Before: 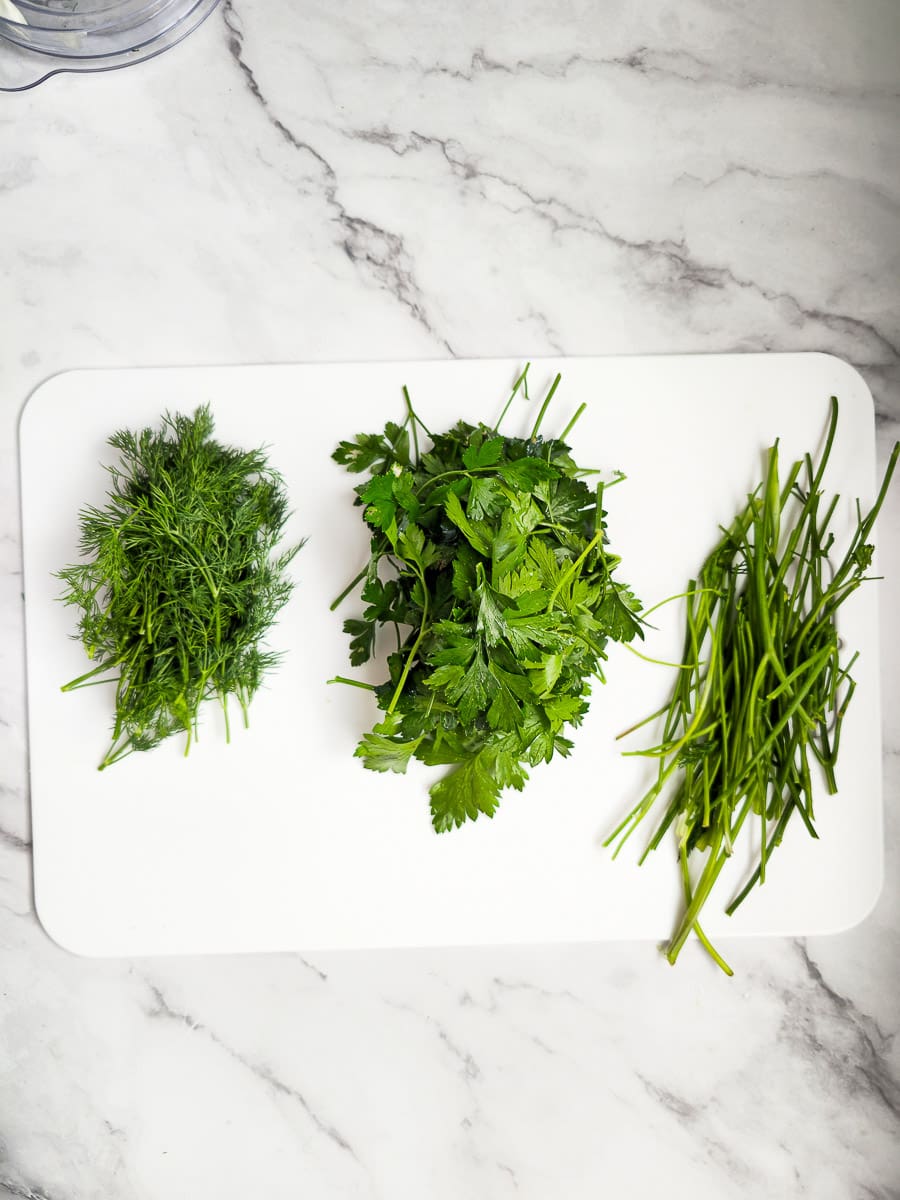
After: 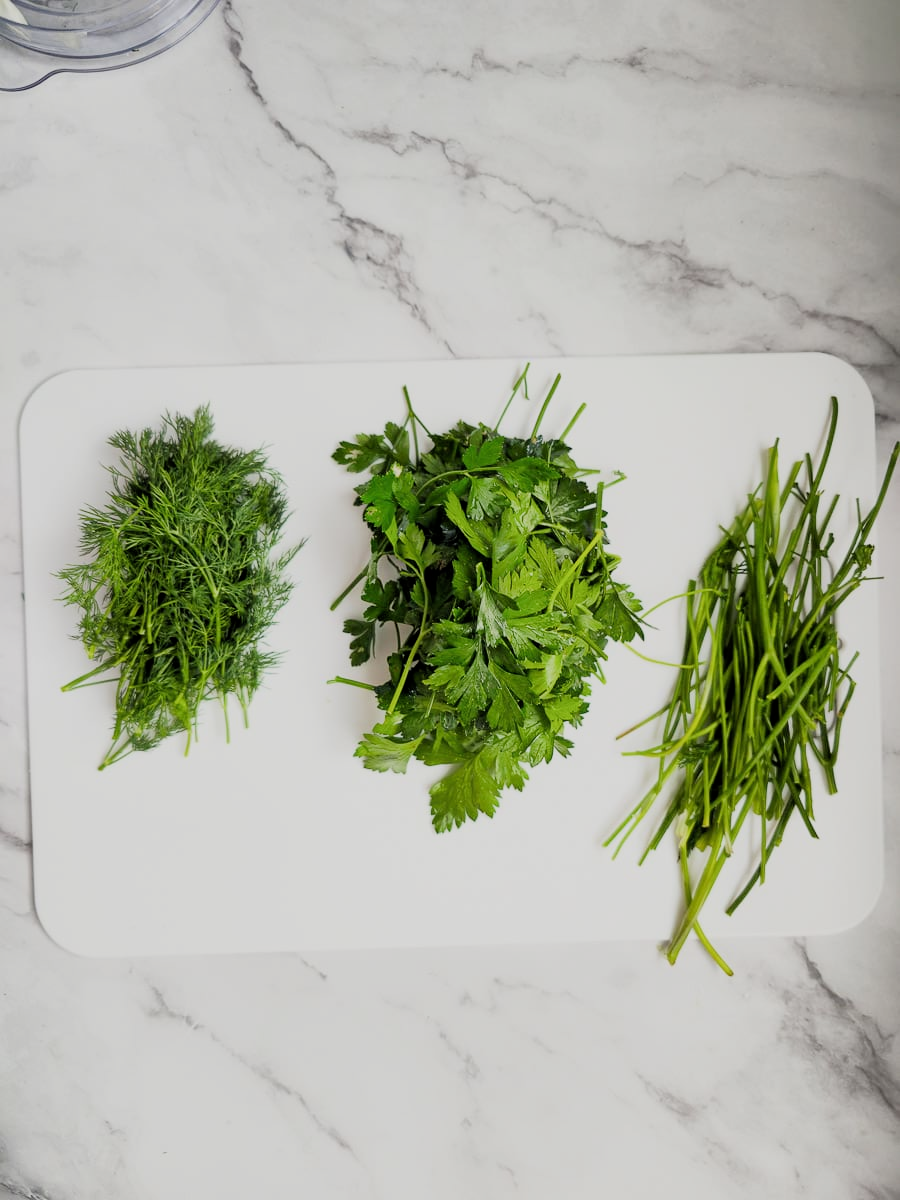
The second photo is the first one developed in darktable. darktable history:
filmic rgb: black relative exposure -8.03 EV, white relative exposure 4.01 EV, hardness 4.11, contrast 0.932
